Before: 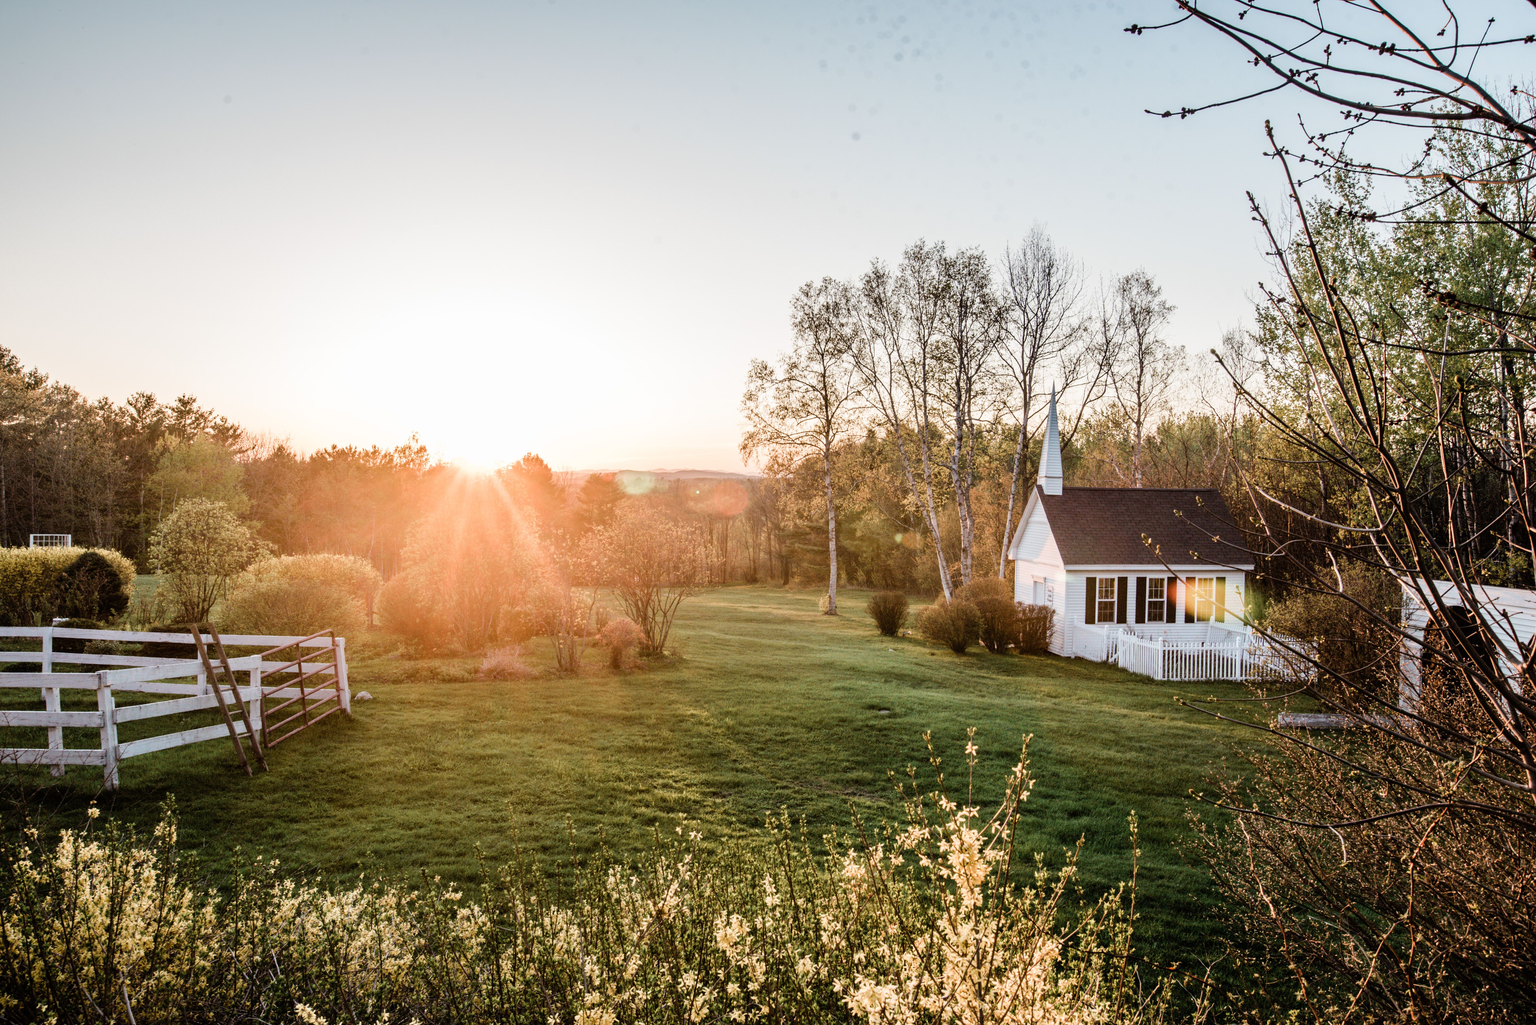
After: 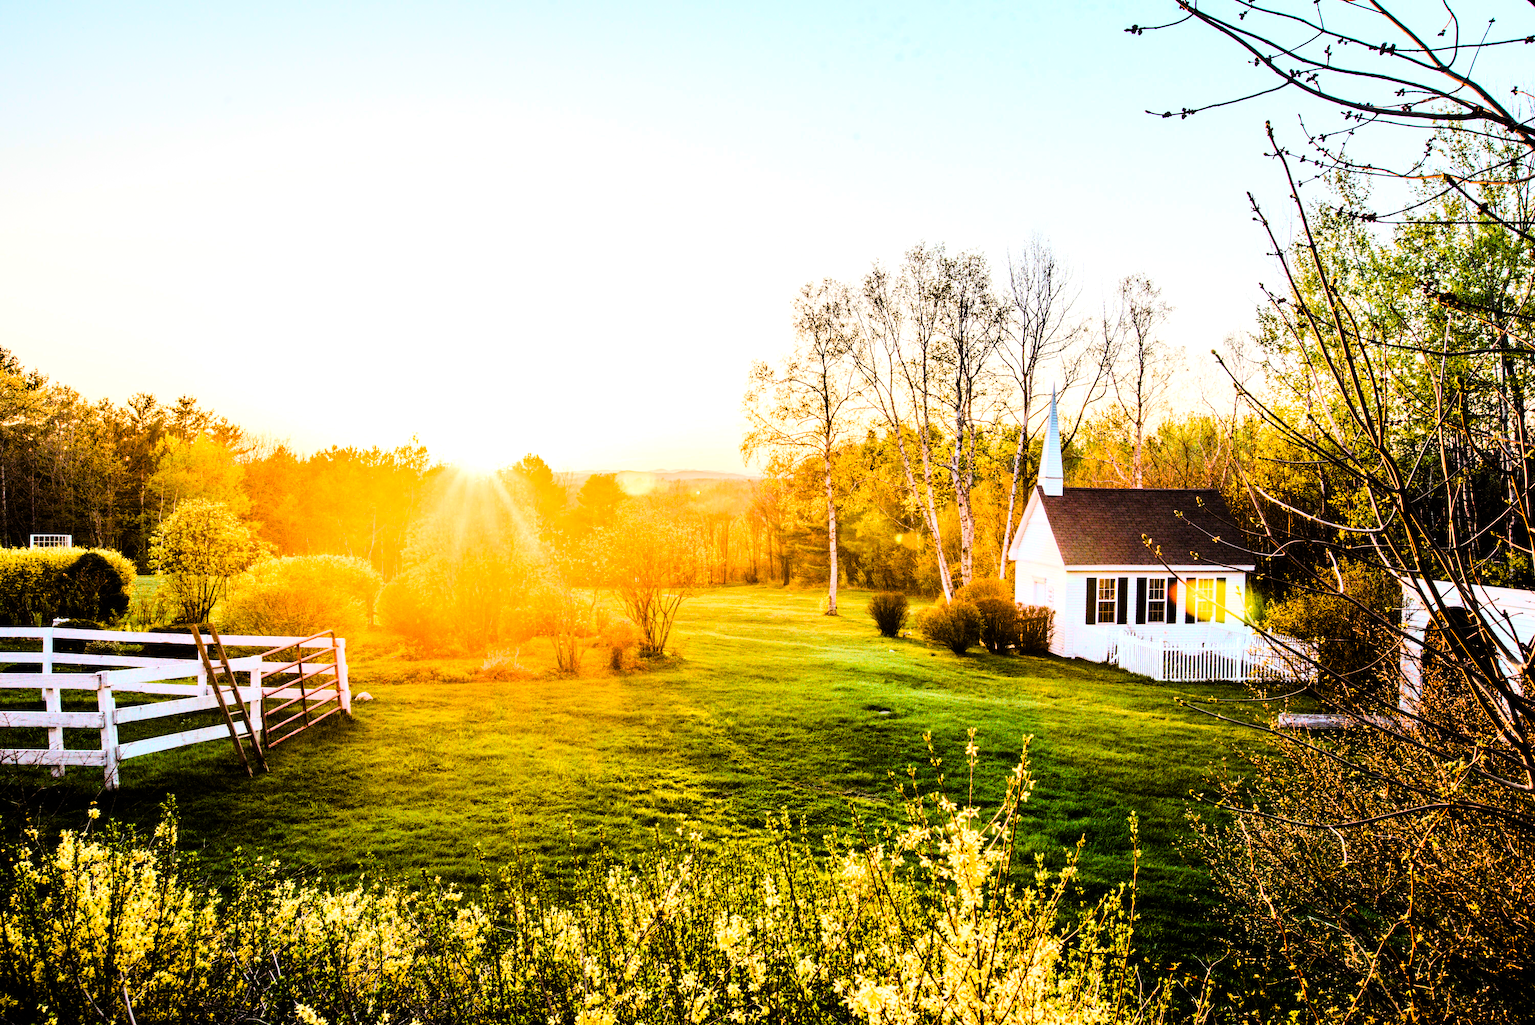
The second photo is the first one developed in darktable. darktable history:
color balance rgb: linear chroma grading › global chroma 9%, perceptual saturation grading › global saturation 36%, perceptual saturation grading › shadows 35%, perceptual brilliance grading › global brilliance 15%, perceptual brilliance grading › shadows -35%, global vibrance 15%
tone curve: curves: ch0 [(0, 0) (0.004, 0) (0.133, 0.071) (0.325, 0.456) (0.832, 0.957) (1, 1)], color space Lab, linked channels, preserve colors none
base curve: curves: ch0 [(0, 0) (0.472, 0.508) (1, 1)]
